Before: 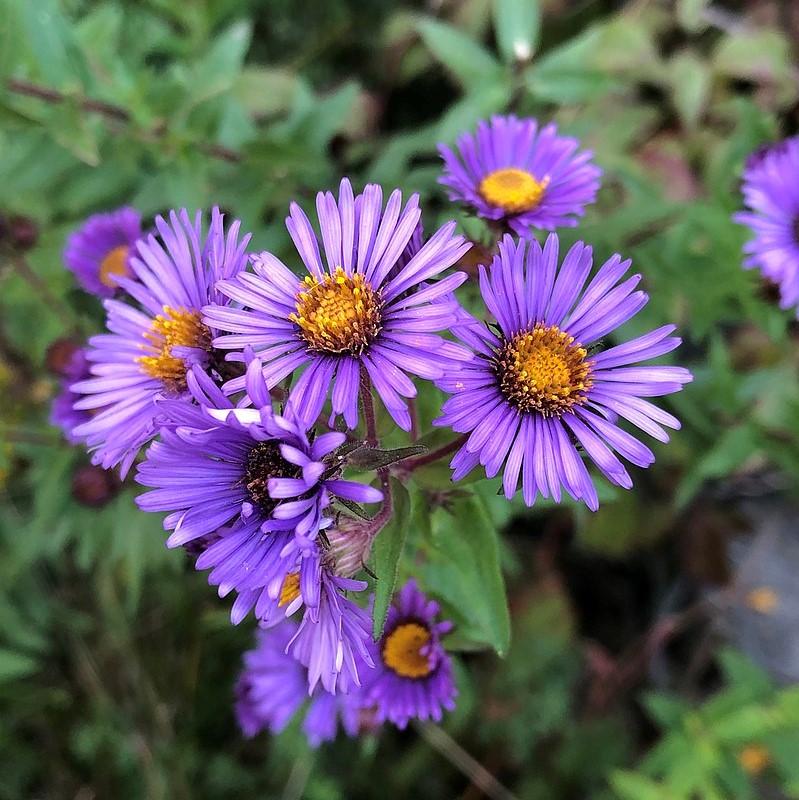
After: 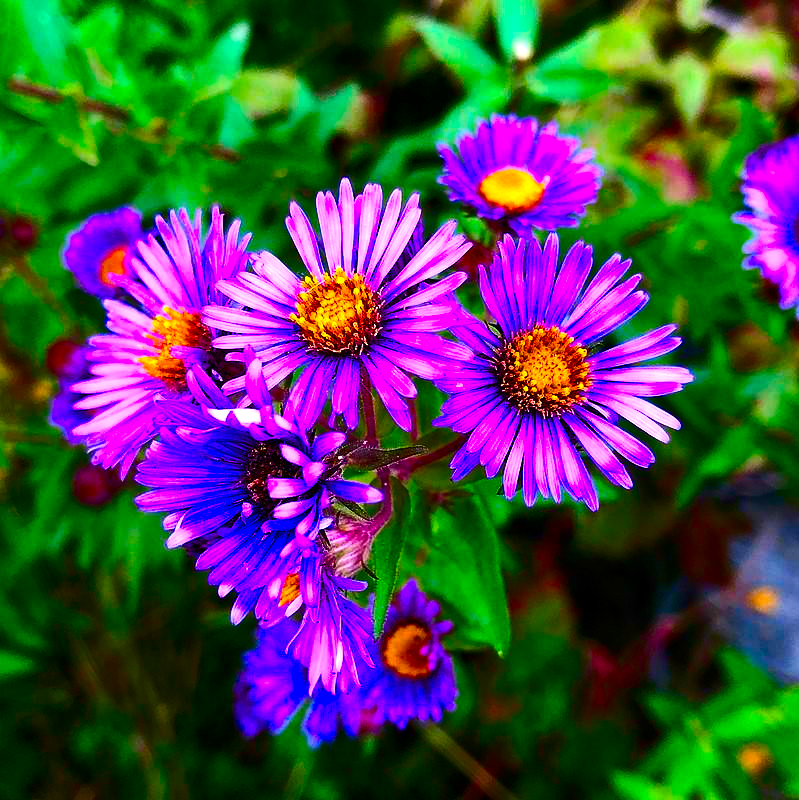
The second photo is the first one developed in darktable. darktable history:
contrast brightness saturation: contrast 0.264, brightness 0.018, saturation 0.869
color balance rgb: perceptual saturation grading › global saturation 45.602%, perceptual saturation grading › highlights -50.026%, perceptual saturation grading › shadows 31.211%, perceptual brilliance grading › global brilliance 15.227%, perceptual brilliance grading › shadows -34.452%, global vibrance 50.717%
